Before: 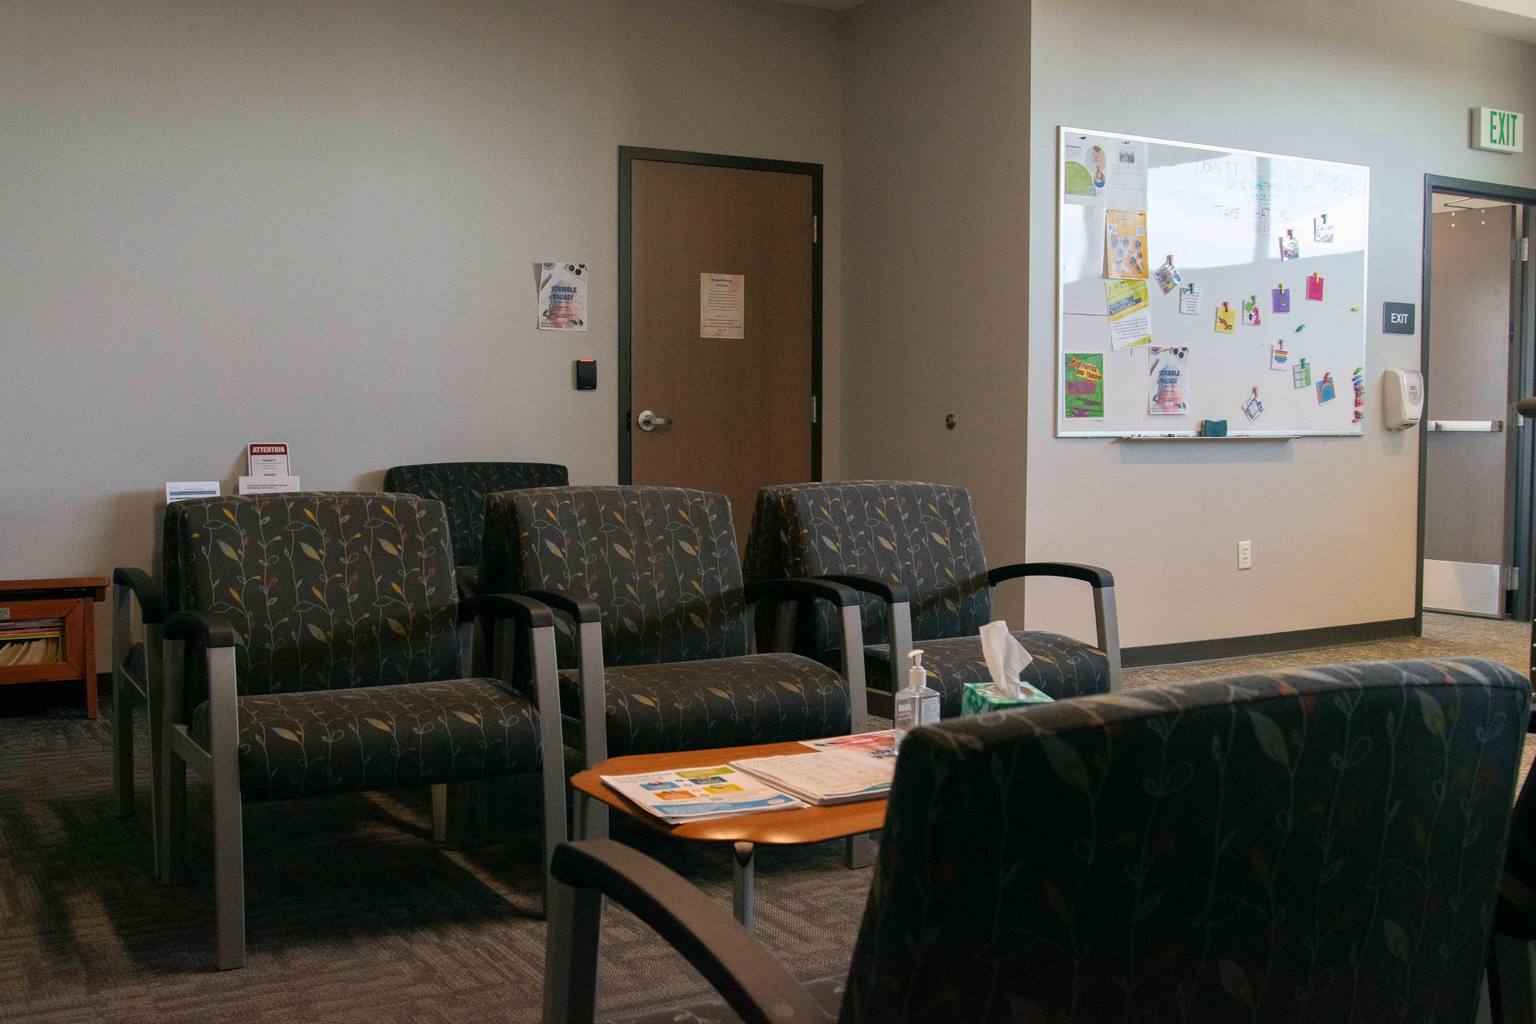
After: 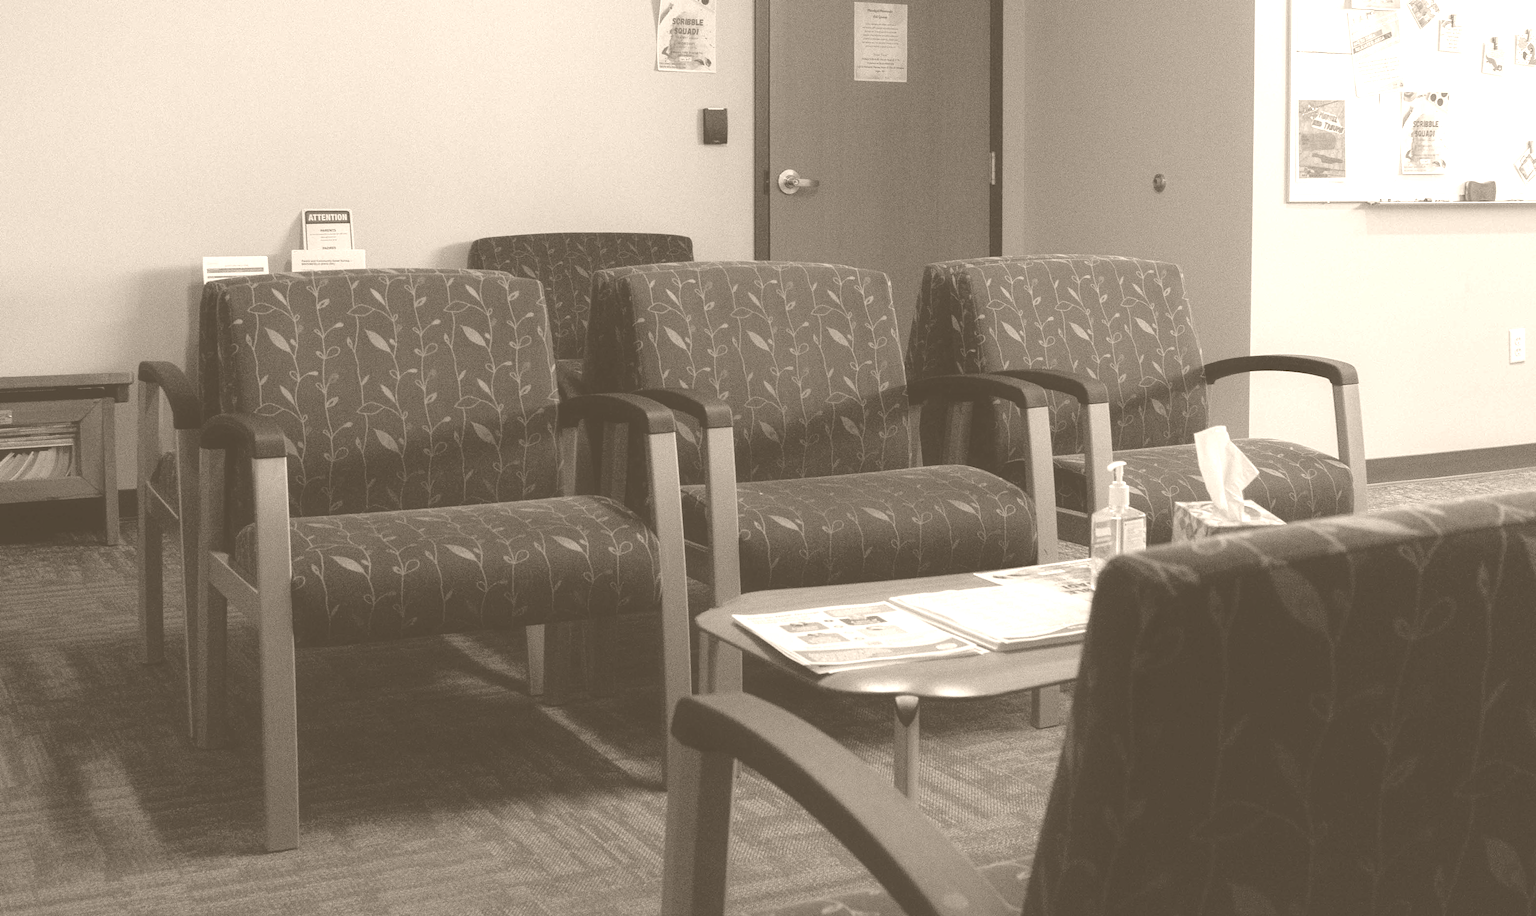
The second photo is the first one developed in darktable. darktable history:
crop: top 26.531%, right 17.959%
tone equalizer: on, module defaults
colorize: hue 34.49°, saturation 35.33%, source mix 100%, version 1
contrast equalizer: y [[0.5, 0.488, 0.462, 0.461, 0.491, 0.5], [0.5 ×6], [0.5 ×6], [0 ×6], [0 ×6]]
